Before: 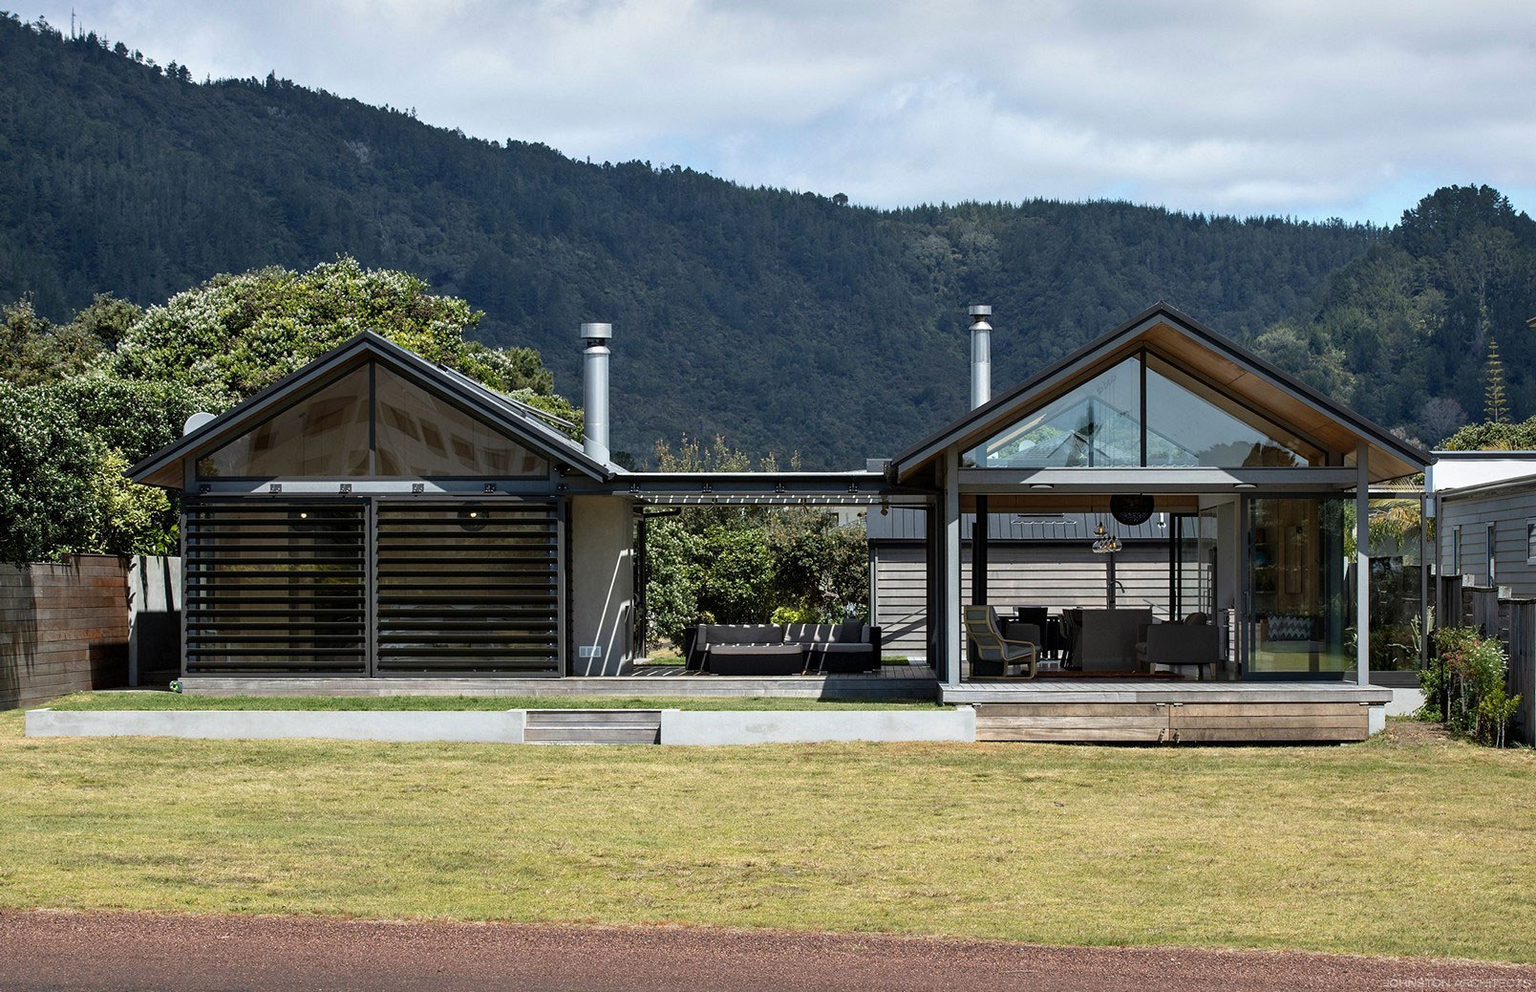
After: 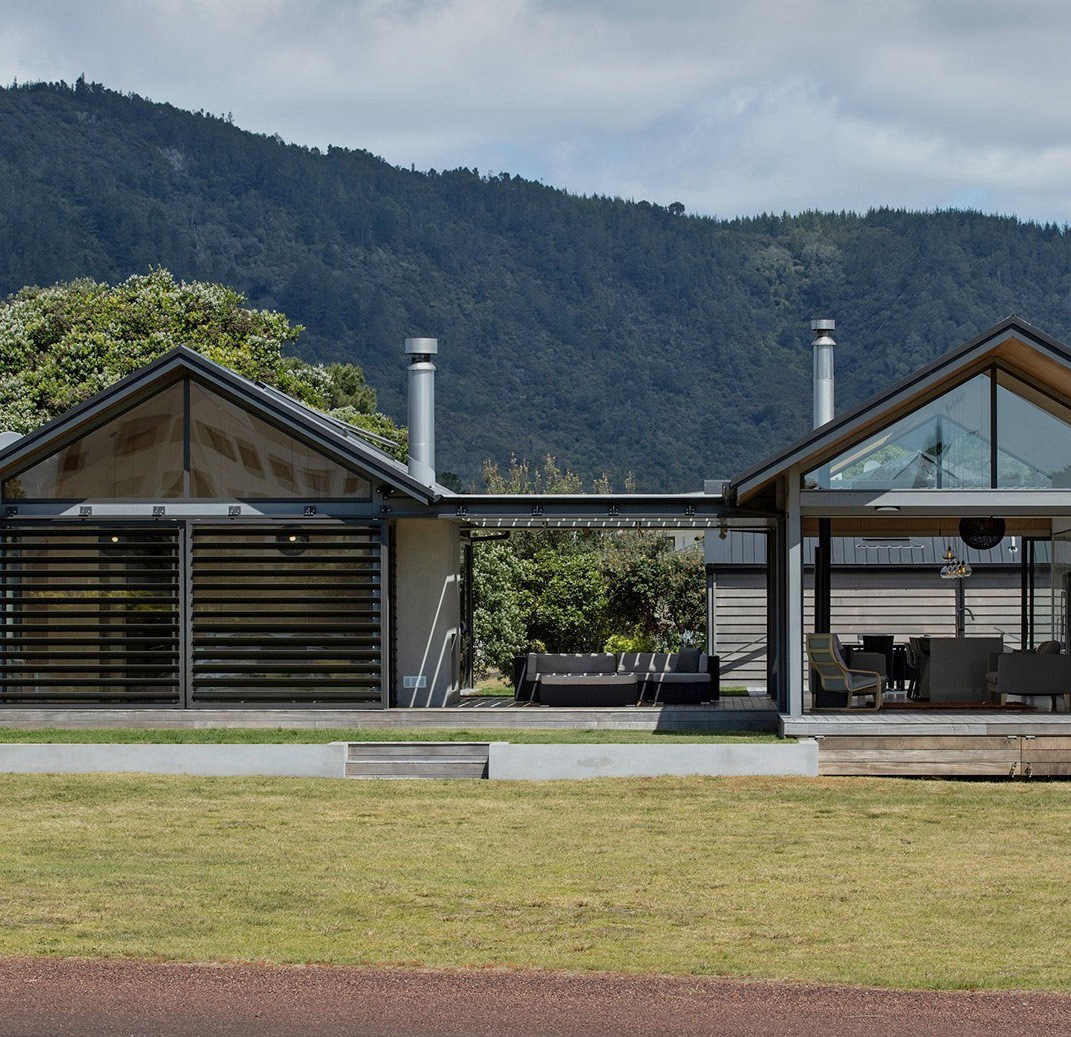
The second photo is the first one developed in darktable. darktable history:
crop and rotate: left 12.673%, right 20.66%
tone equalizer: -8 EV 0.25 EV, -7 EV 0.417 EV, -6 EV 0.417 EV, -5 EV 0.25 EV, -3 EV -0.25 EV, -2 EV -0.417 EV, -1 EV -0.417 EV, +0 EV -0.25 EV, edges refinement/feathering 500, mask exposure compensation -1.57 EV, preserve details guided filter
